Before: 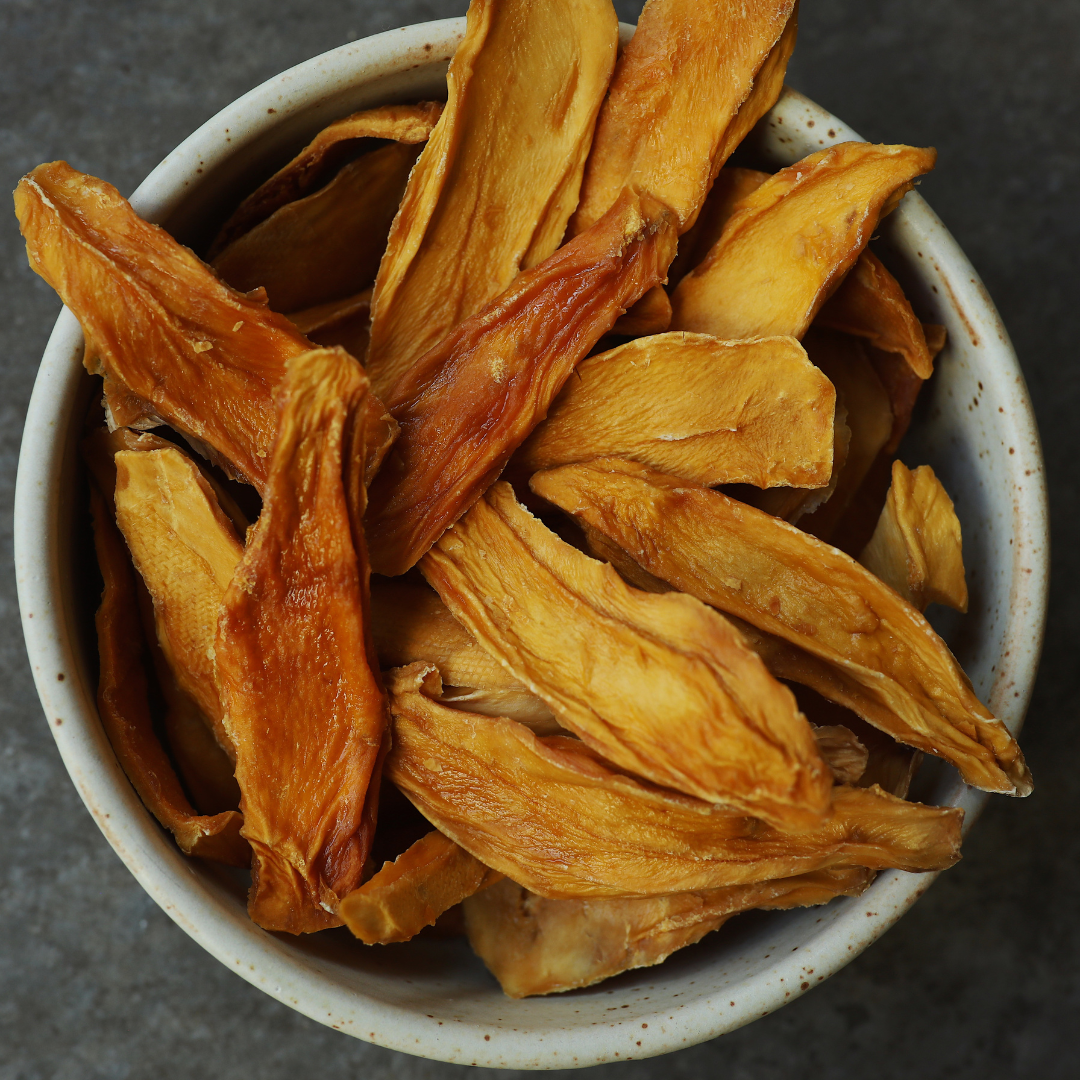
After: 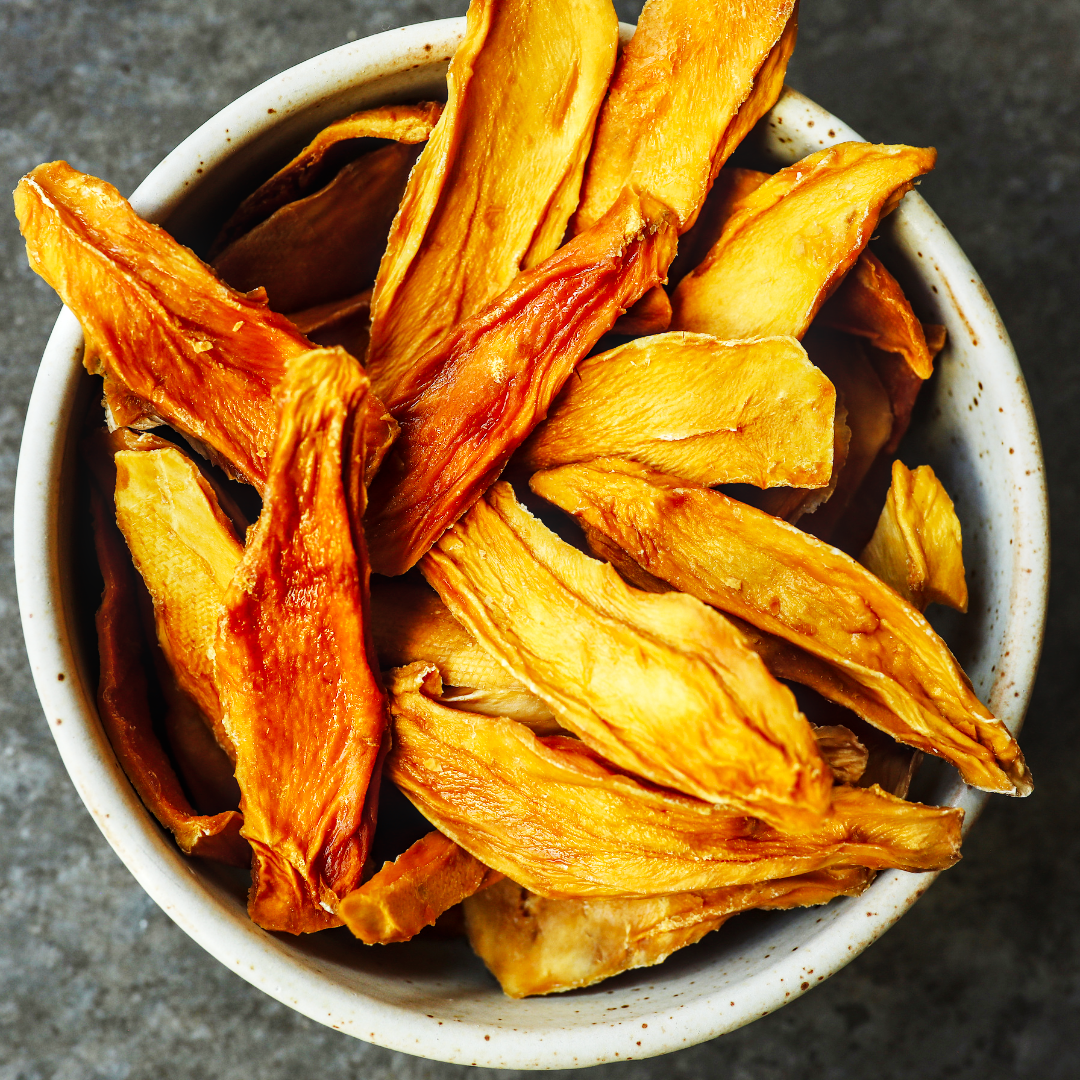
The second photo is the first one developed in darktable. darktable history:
local contrast: on, module defaults
base curve: curves: ch0 [(0, 0.003) (0.001, 0.002) (0.006, 0.004) (0.02, 0.022) (0.048, 0.086) (0.094, 0.234) (0.162, 0.431) (0.258, 0.629) (0.385, 0.8) (0.548, 0.918) (0.751, 0.988) (1, 1)], preserve colors none
